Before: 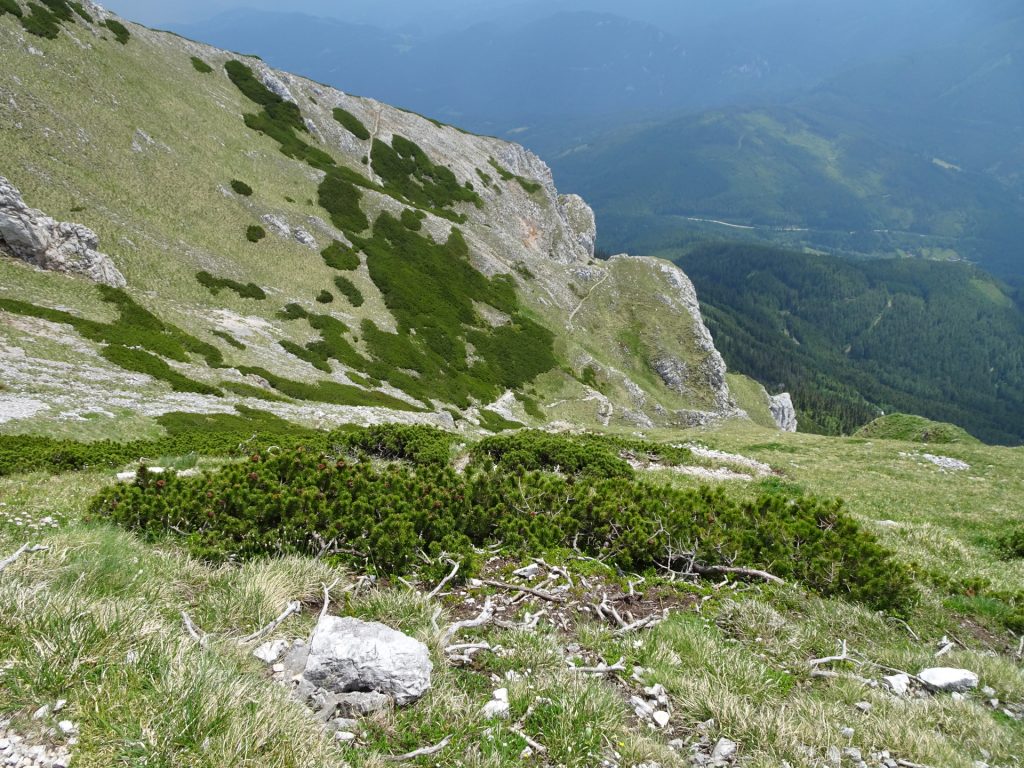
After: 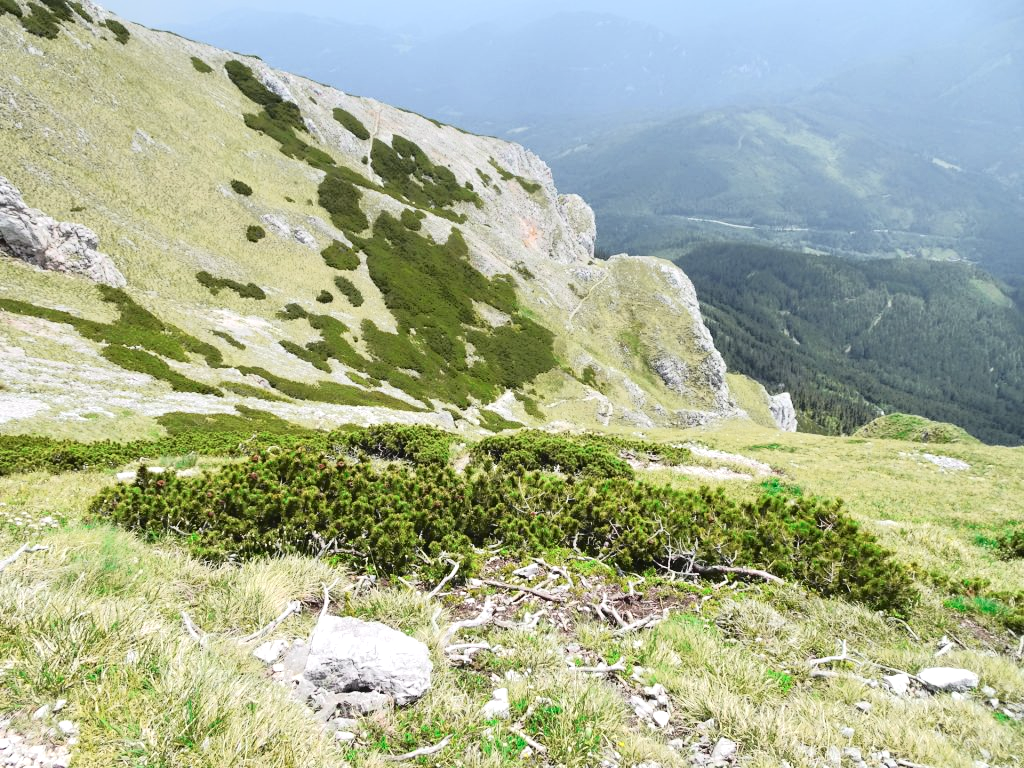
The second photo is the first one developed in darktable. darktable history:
tone curve: curves: ch0 [(0, 0.032) (0.094, 0.08) (0.265, 0.208) (0.41, 0.417) (0.498, 0.496) (0.638, 0.673) (0.819, 0.841) (0.96, 0.899)]; ch1 [(0, 0) (0.161, 0.092) (0.37, 0.302) (0.417, 0.434) (0.495, 0.498) (0.576, 0.589) (0.725, 0.765) (1, 1)]; ch2 [(0, 0) (0.352, 0.403) (0.45, 0.469) (0.521, 0.515) (0.59, 0.579) (1, 1)], color space Lab, independent channels, preserve colors none
exposure: exposure 0.935 EV, compensate highlight preservation false
